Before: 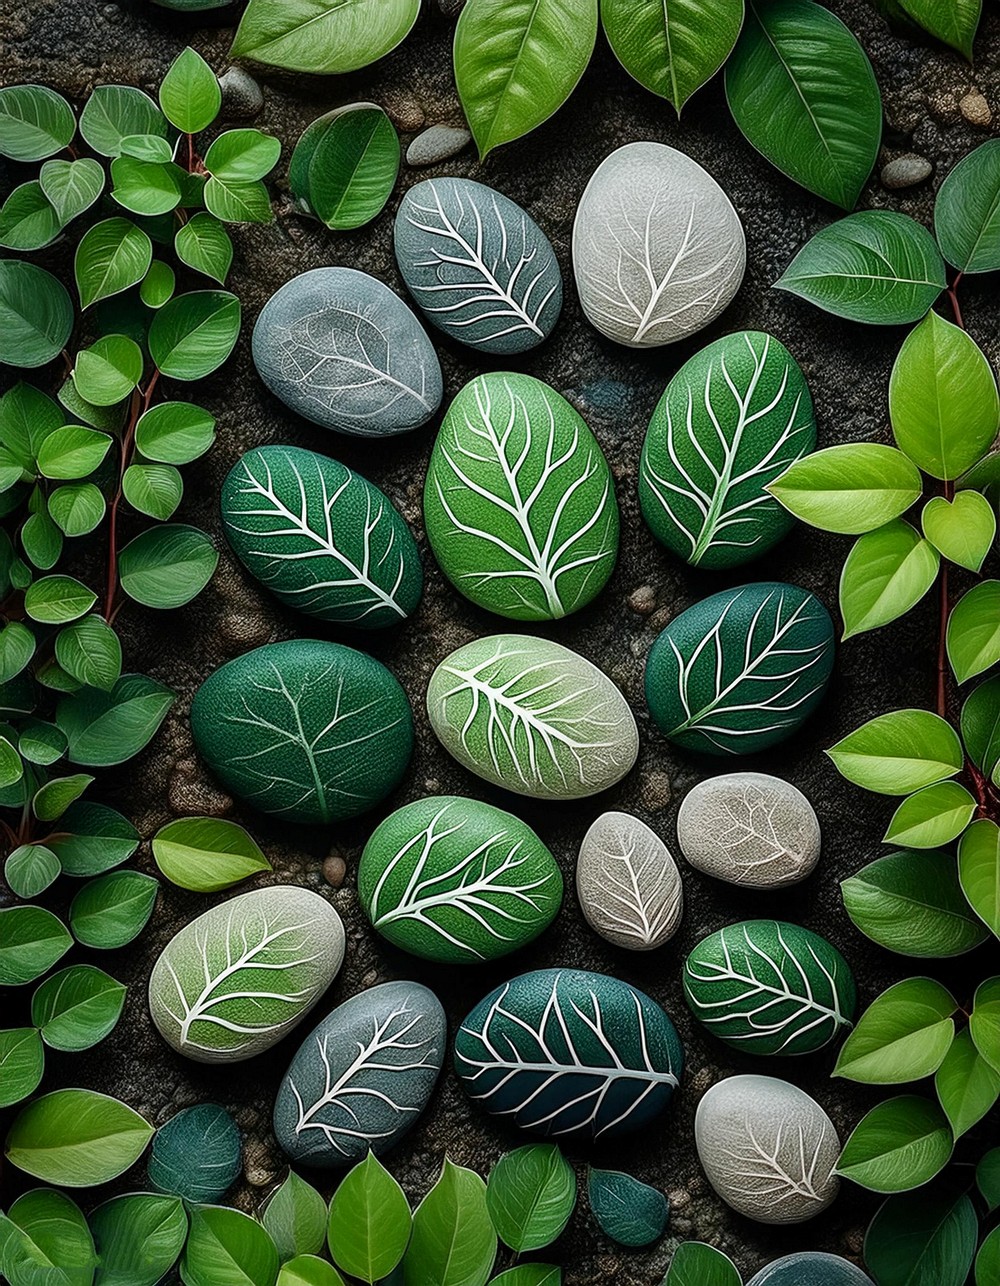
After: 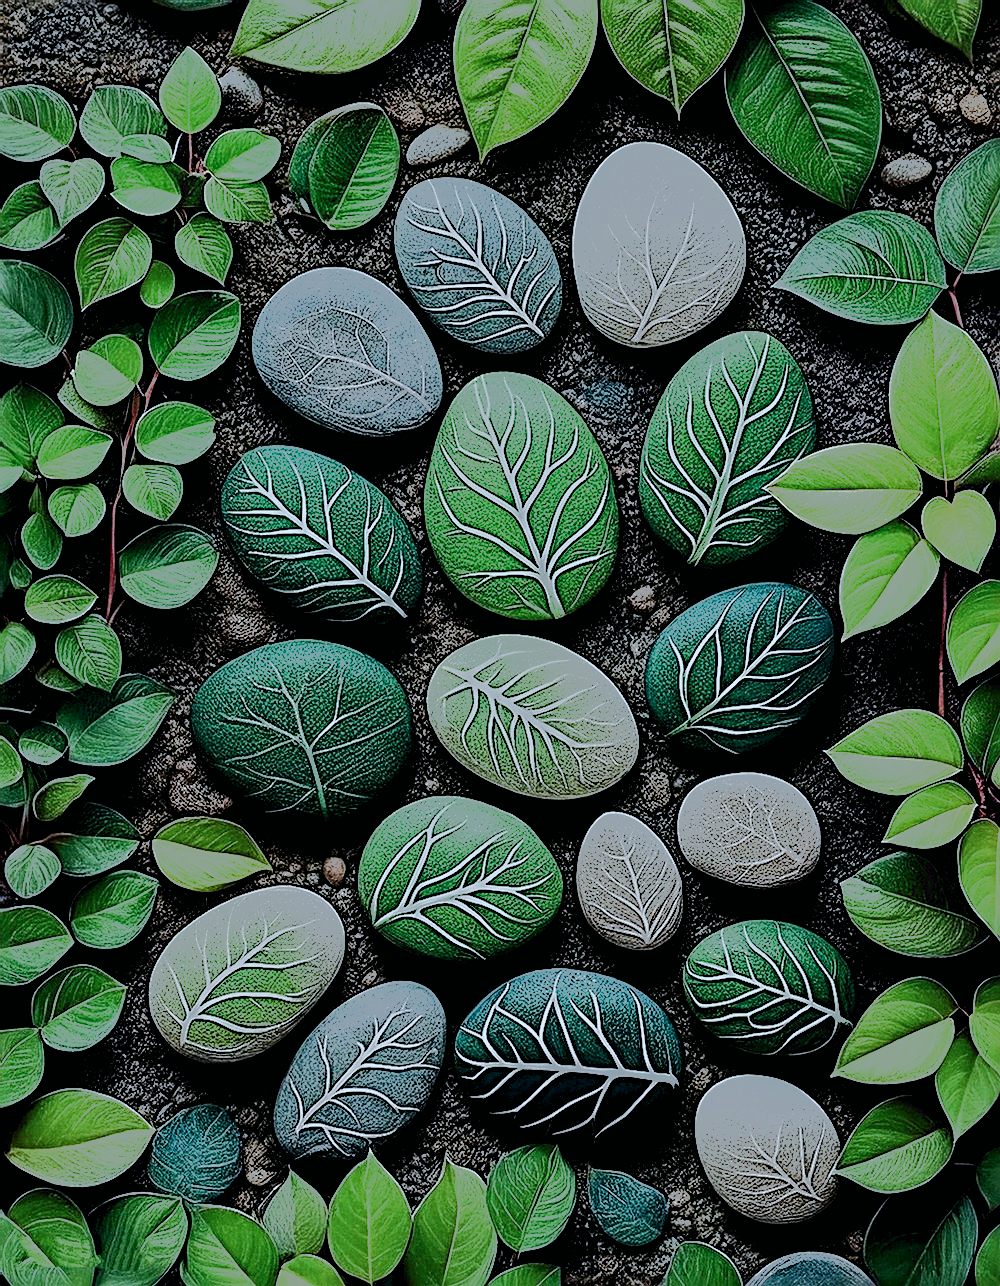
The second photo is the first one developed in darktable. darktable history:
tone equalizer: -8 EV -1.06 EV, -7 EV -1.01 EV, -6 EV -0.879 EV, -5 EV -0.574 EV, -3 EV 0.544 EV, -2 EV 0.89 EV, -1 EV 0.995 EV, +0 EV 1.06 EV, smoothing diameter 24.89%, edges refinement/feathering 8.73, preserve details guided filter
contrast equalizer: octaves 7, y [[0.6 ×6], [0.55 ×6], [0 ×6], [0 ×6], [0 ×6]]
sharpen: radius 3.678, amount 0.934
filmic rgb: black relative exposure -13.13 EV, white relative exposure 4.06 EV, target white luminance 85.039%, hardness 6.3, latitude 41.17%, contrast 0.862, shadows ↔ highlights balance 8.76%
color correction: highlights a* -3.81, highlights b* -10.87
